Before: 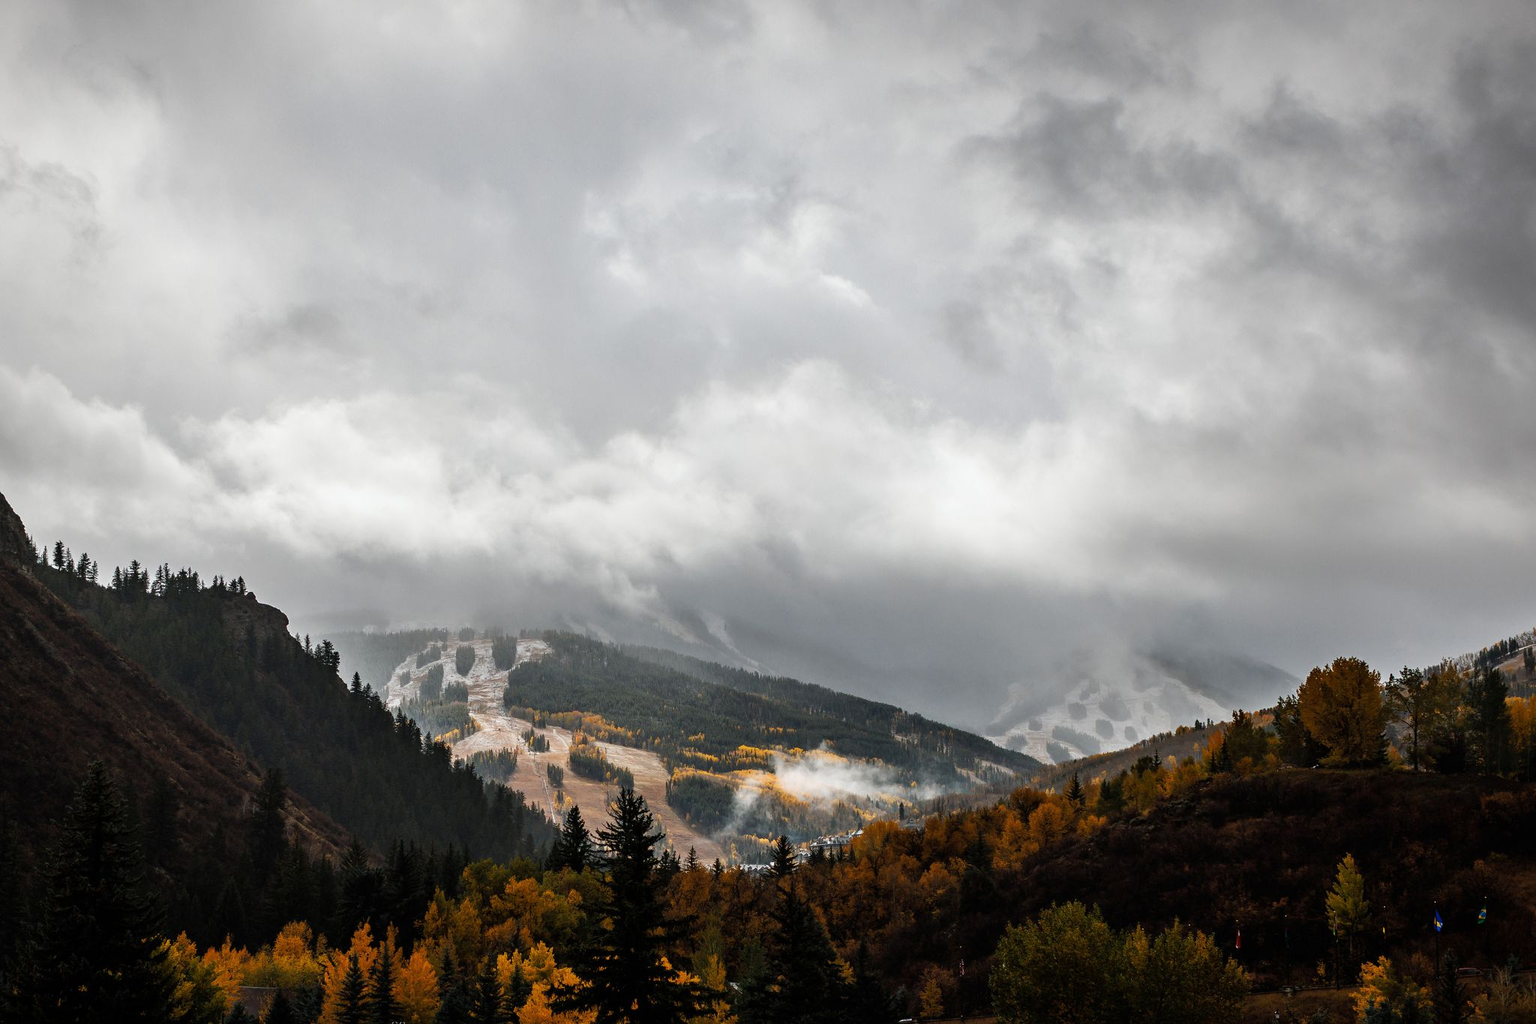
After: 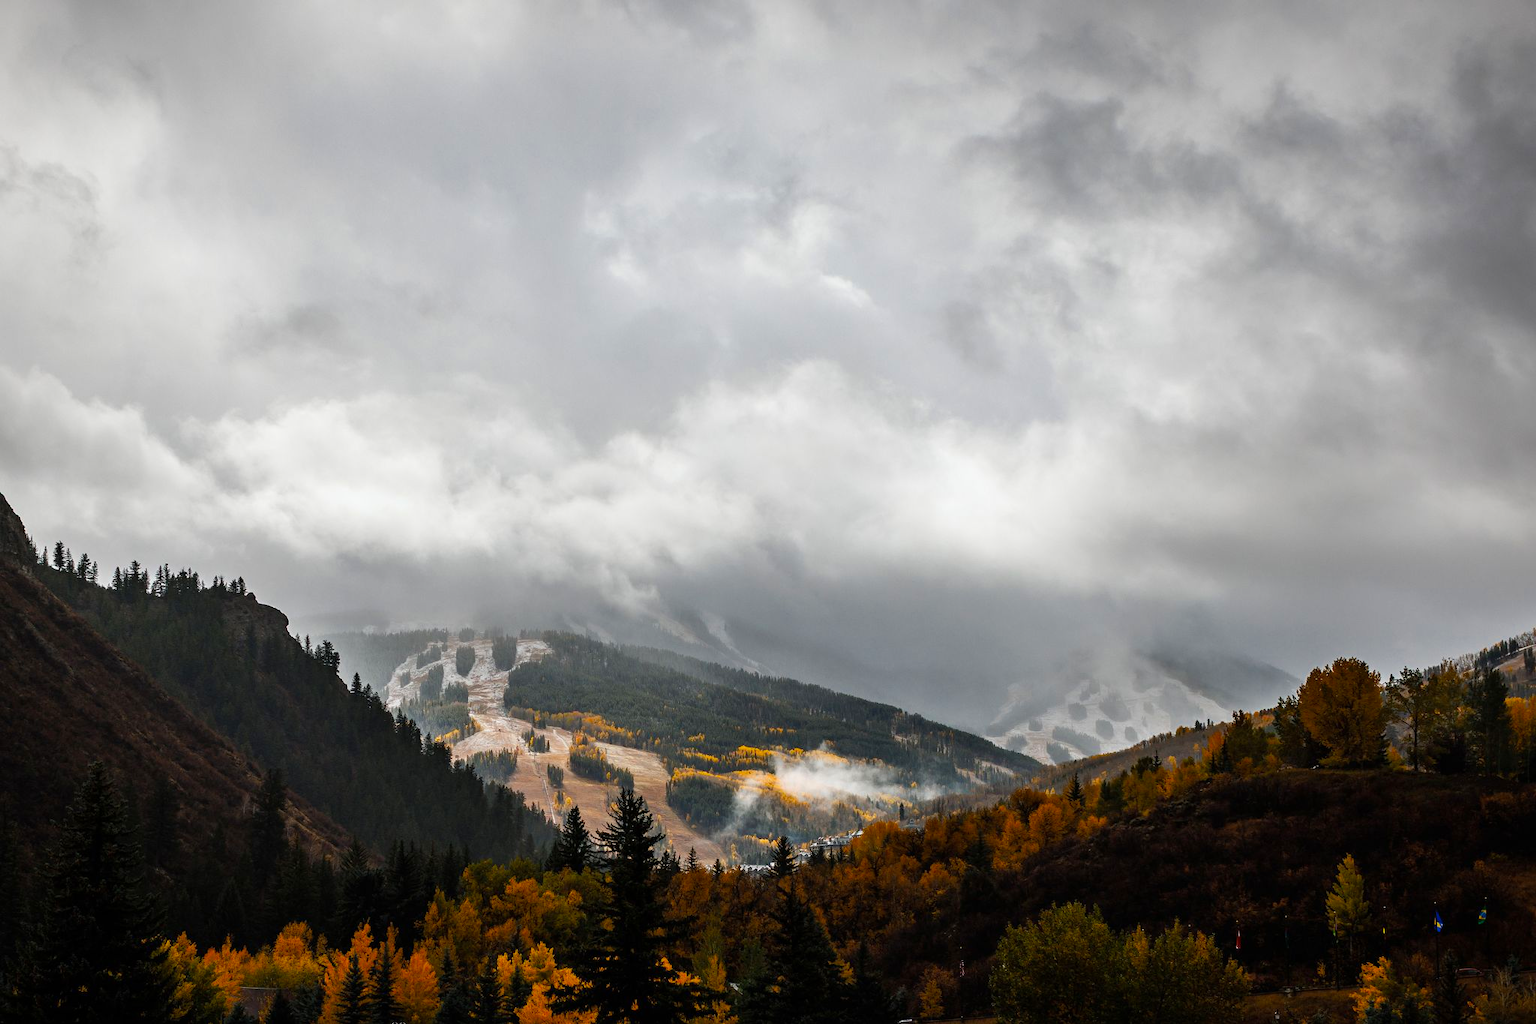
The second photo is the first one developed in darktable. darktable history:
color zones: curves: ch0 [(0, 0.5) (0.143, 0.5) (0.286, 0.5) (0.429, 0.5) (0.62, 0.489) (0.714, 0.445) (0.844, 0.496) (1, 0.5)]; ch1 [(0, 0.5) (0.143, 0.5) (0.286, 0.5) (0.429, 0.5) (0.571, 0.5) (0.714, 0.523) (0.857, 0.5) (1, 0.5)]
color balance: output saturation 120%
